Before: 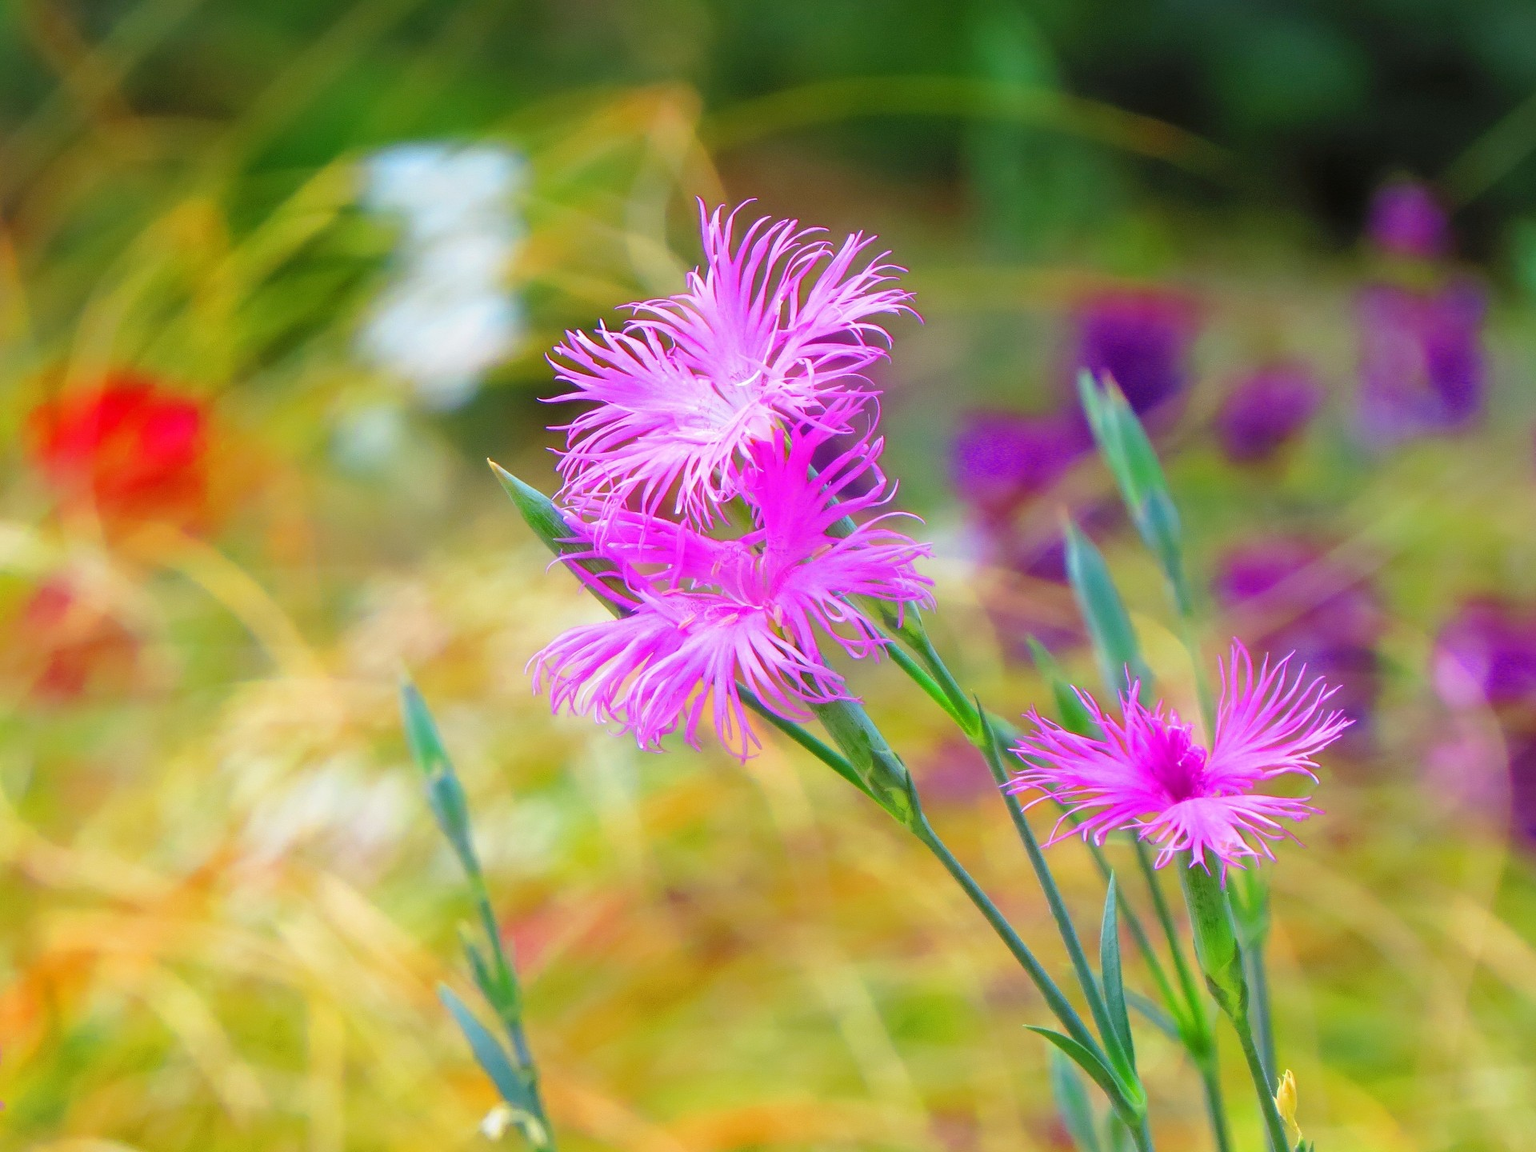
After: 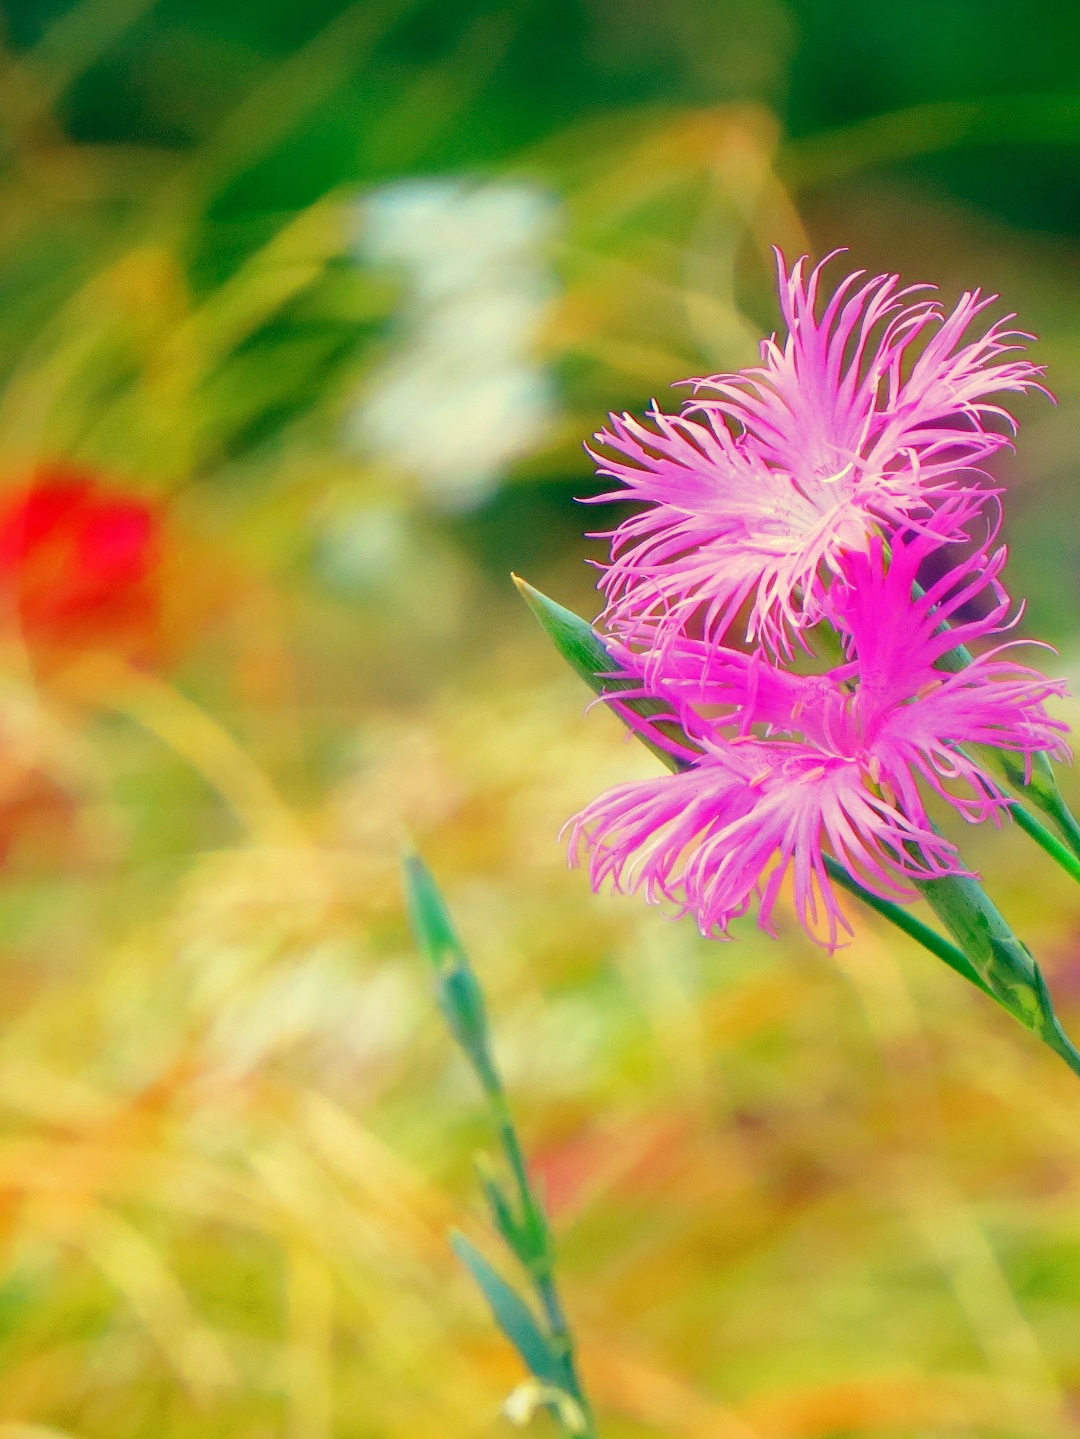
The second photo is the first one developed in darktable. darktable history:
crop: left 5.114%, right 38.589%
color balance: mode lift, gamma, gain (sRGB), lift [1, 0.69, 1, 1], gamma [1, 1.482, 1, 1], gain [1, 1, 1, 0.802]
